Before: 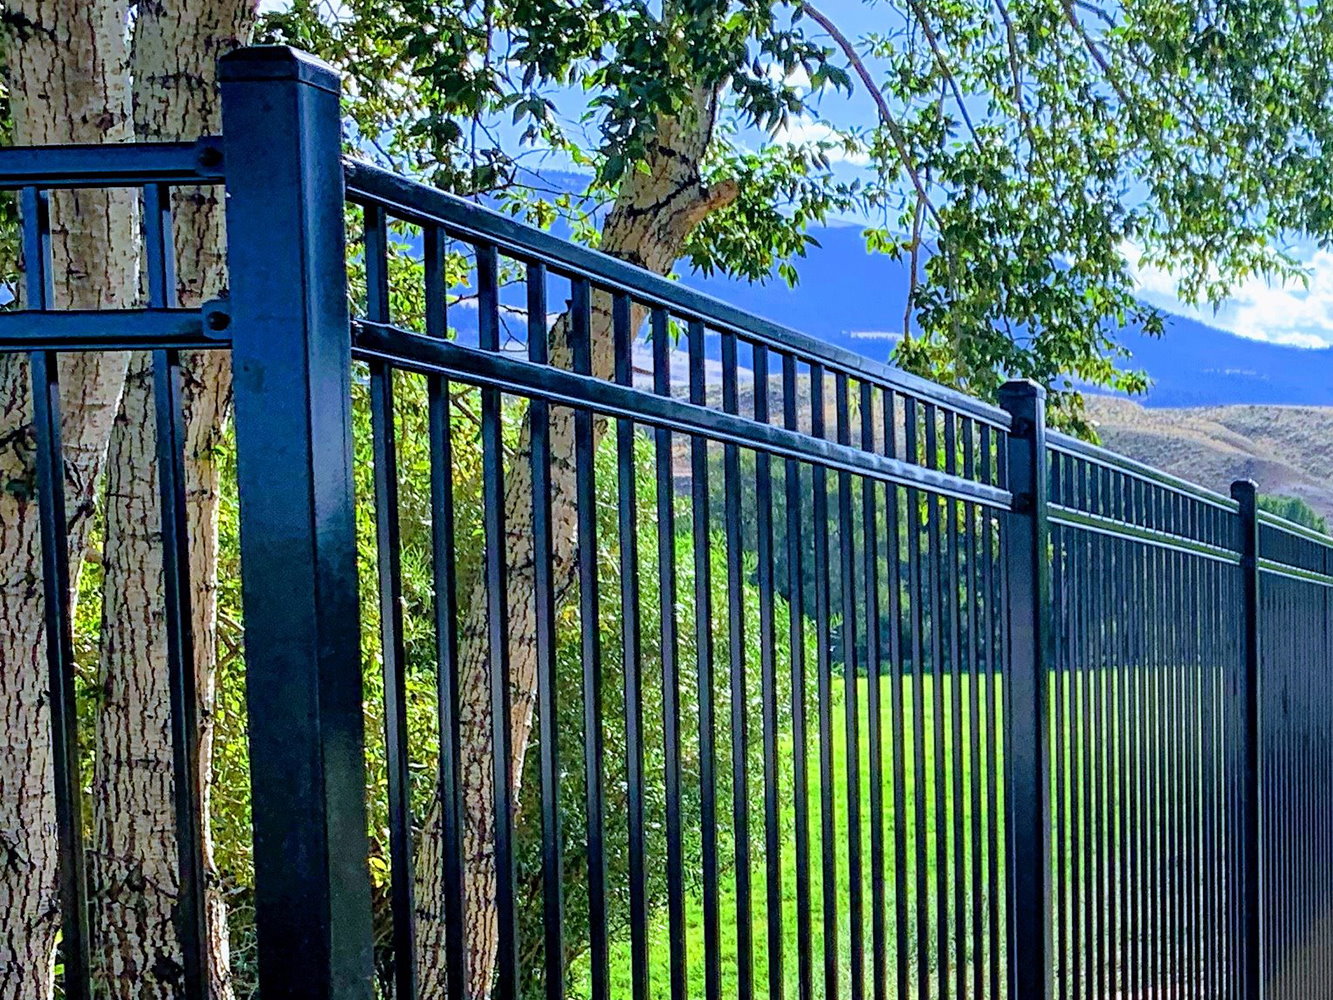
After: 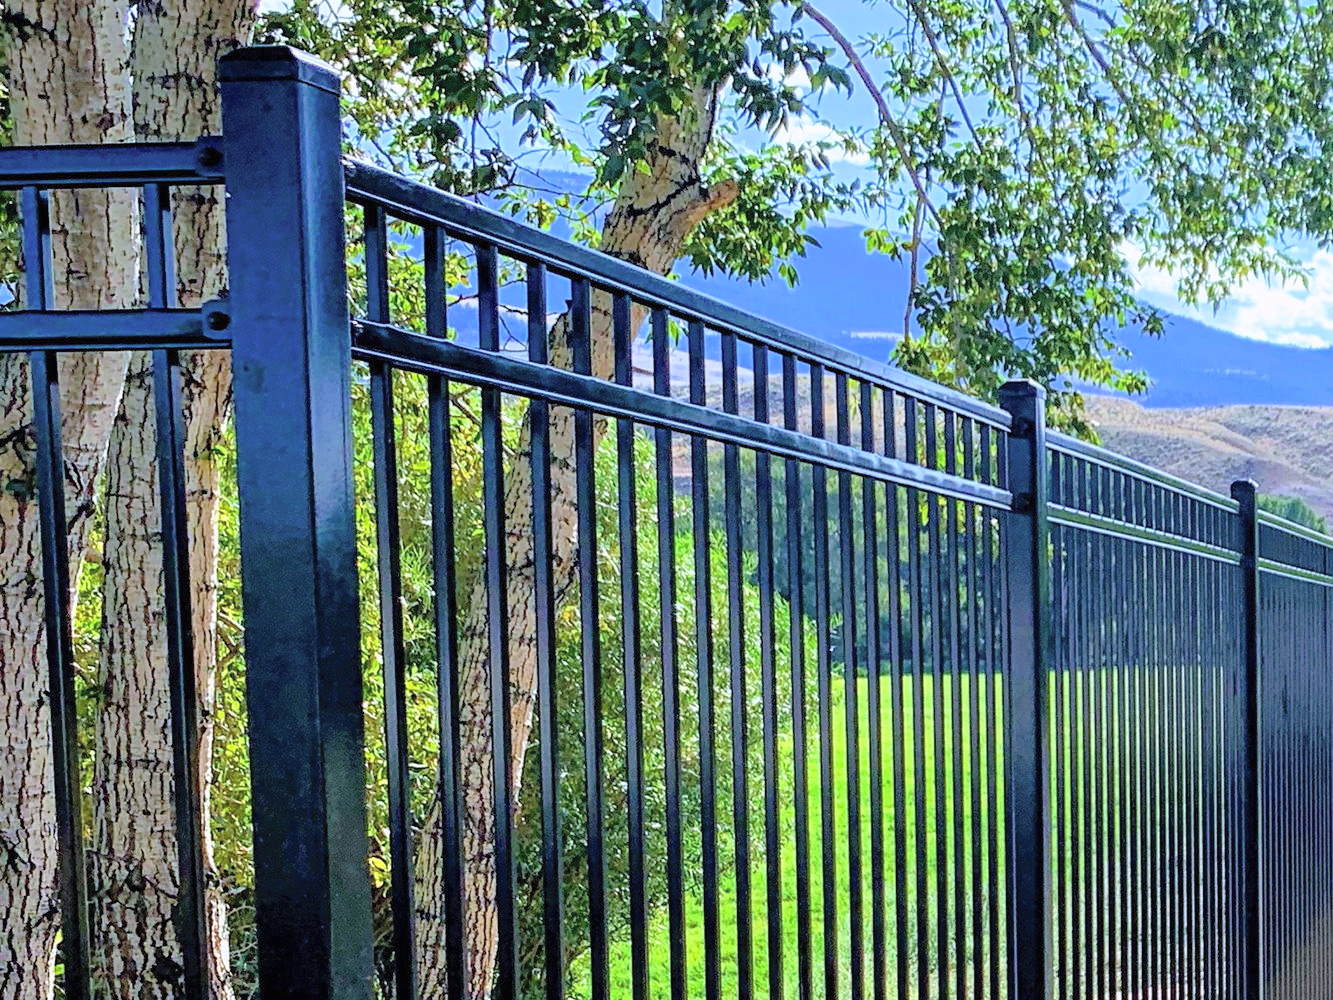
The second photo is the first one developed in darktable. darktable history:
contrast brightness saturation: brightness 0.15
white balance: red 1.009, blue 1.027
